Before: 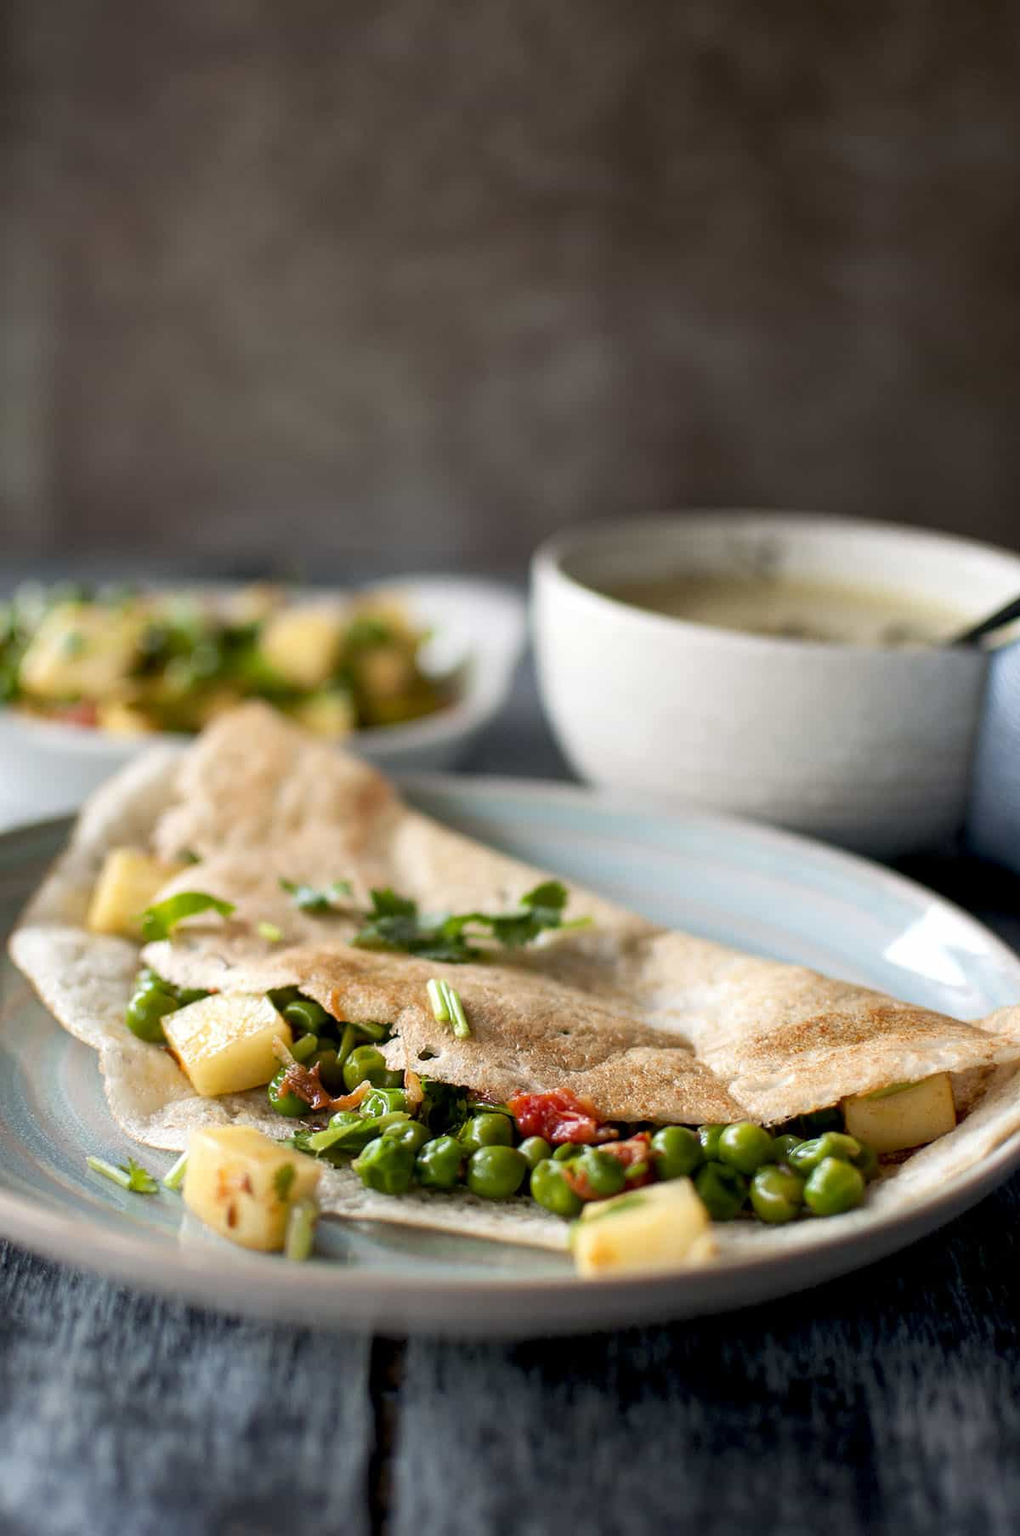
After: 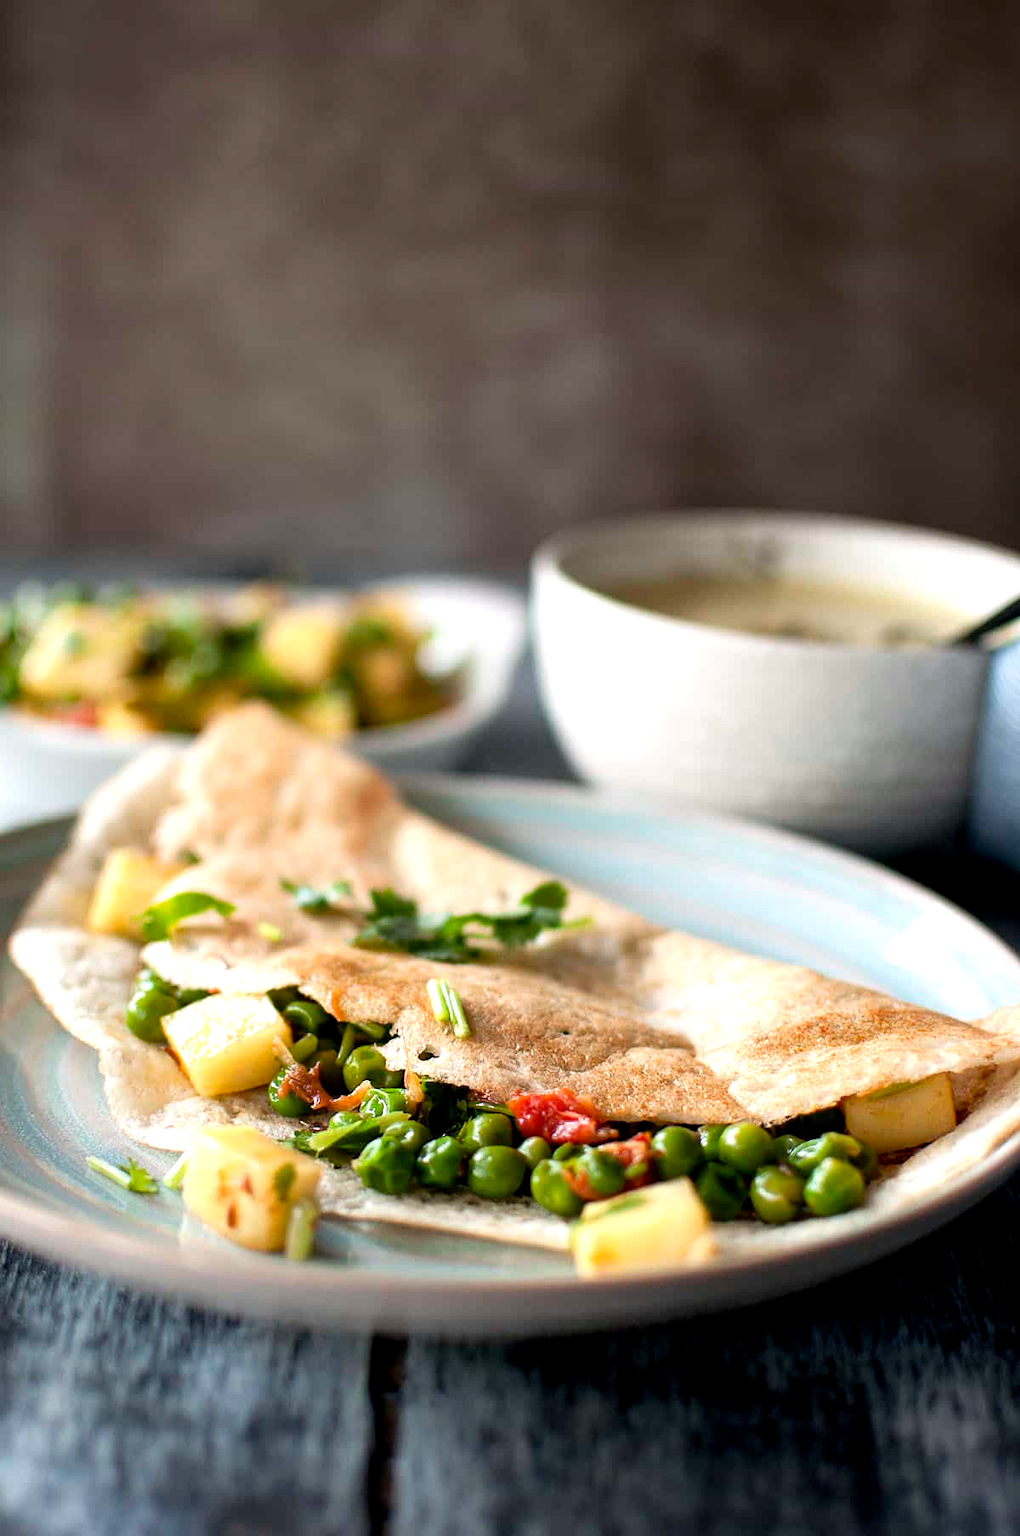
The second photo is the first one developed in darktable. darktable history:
tone equalizer: -8 EV -0.433 EV, -7 EV -0.373 EV, -6 EV -0.306 EV, -5 EV -0.203 EV, -3 EV 0.246 EV, -2 EV 0.314 EV, -1 EV 0.368 EV, +0 EV 0.42 EV
